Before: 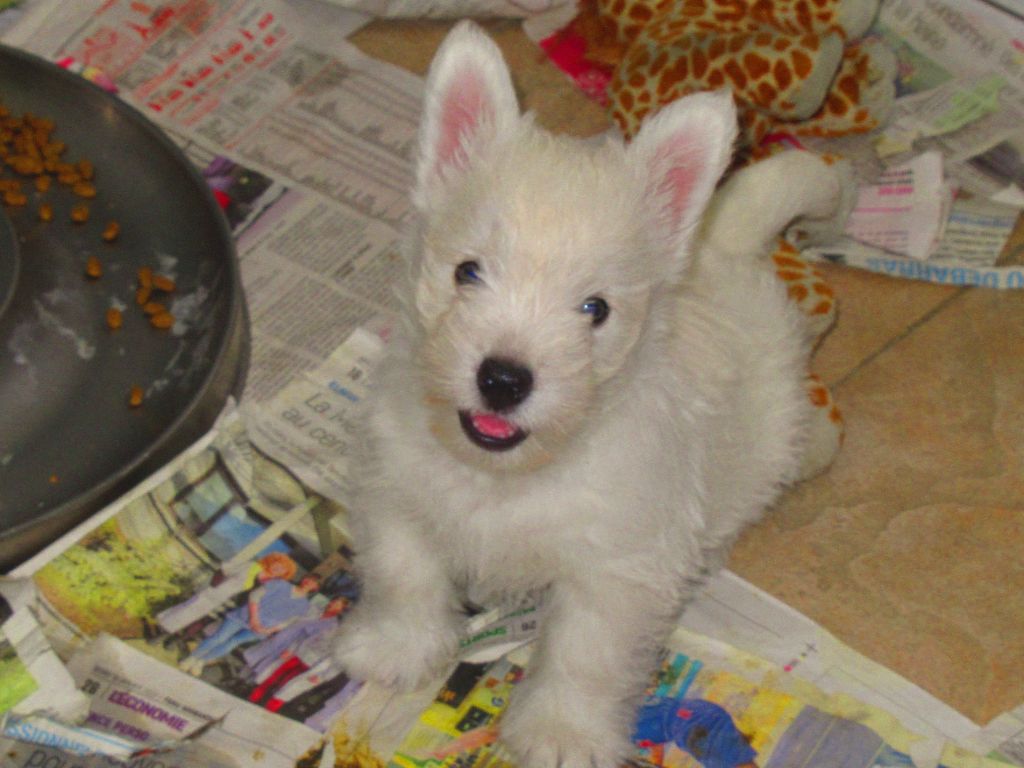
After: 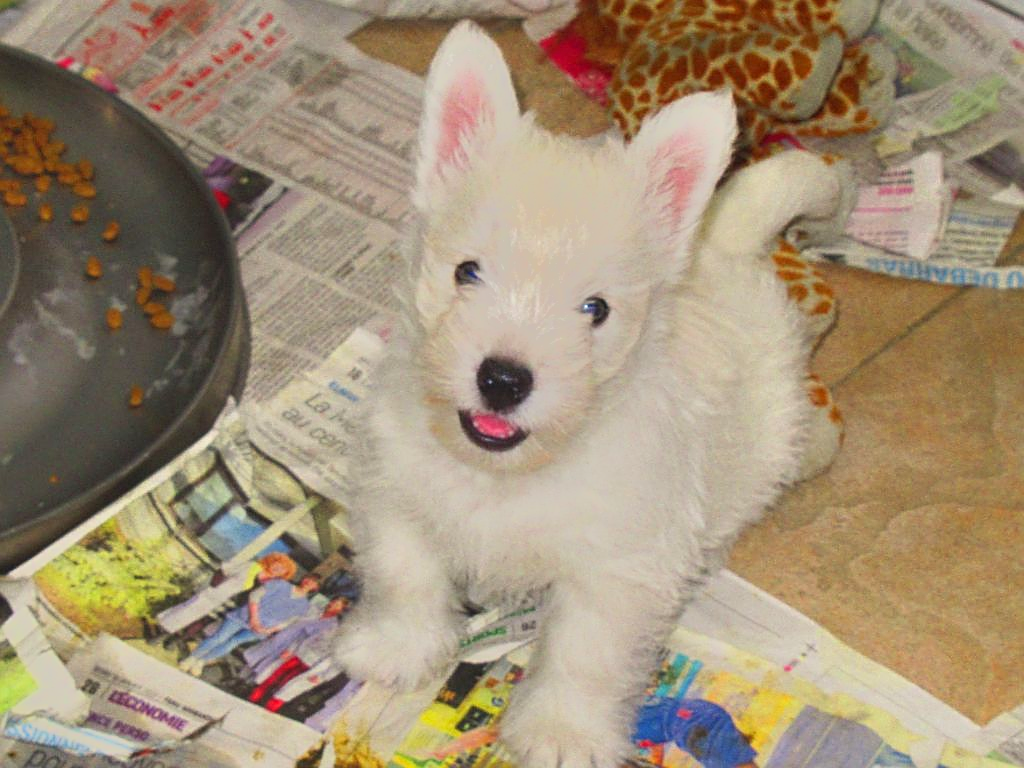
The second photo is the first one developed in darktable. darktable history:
sharpen: on, module defaults
exposure: exposure 0.6 EV, compensate highlight preservation false
tone equalizer: -7 EV -0.63 EV, -6 EV 1 EV, -5 EV -0.45 EV, -4 EV 0.43 EV, -3 EV 0.41 EV, -2 EV 0.15 EV, -1 EV -0.15 EV, +0 EV -0.39 EV, smoothing diameter 25%, edges refinement/feathering 10, preserve details guided filter
